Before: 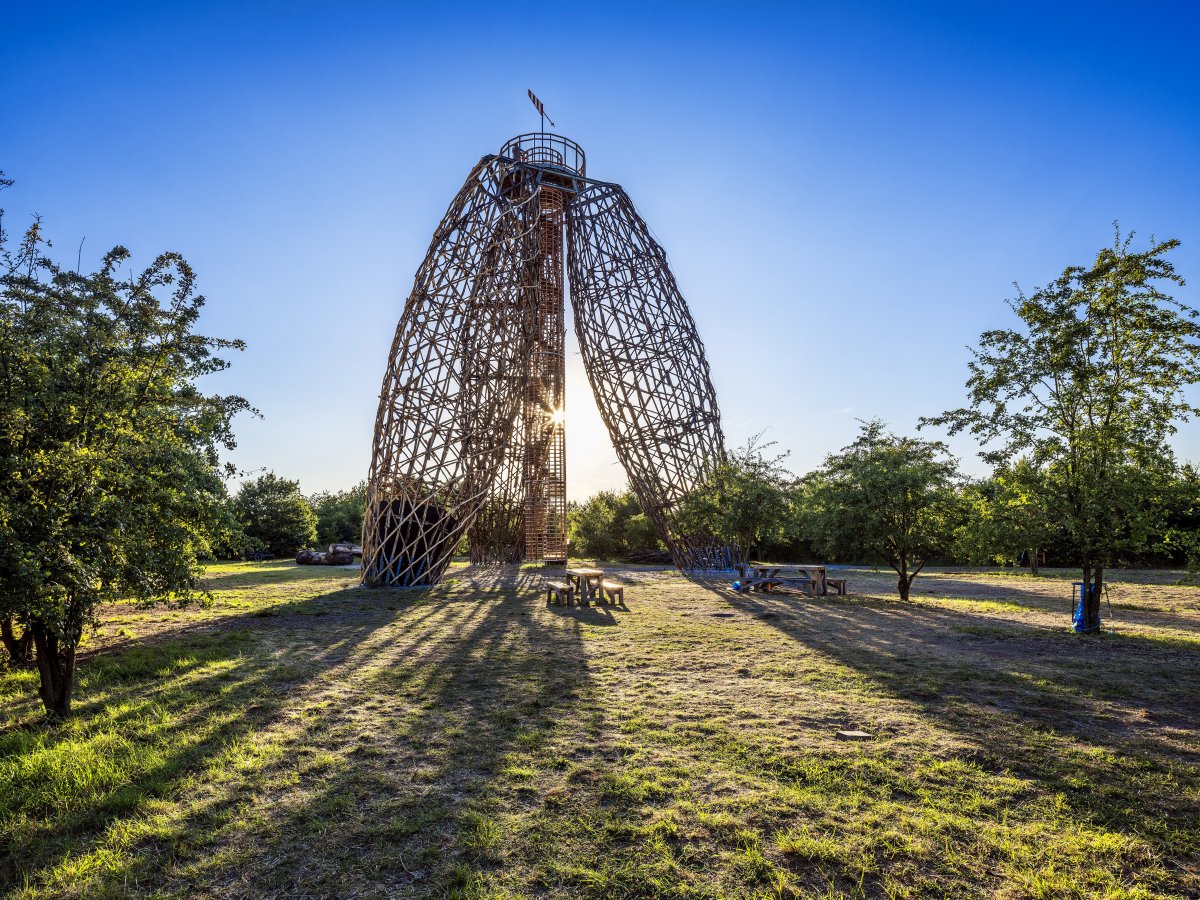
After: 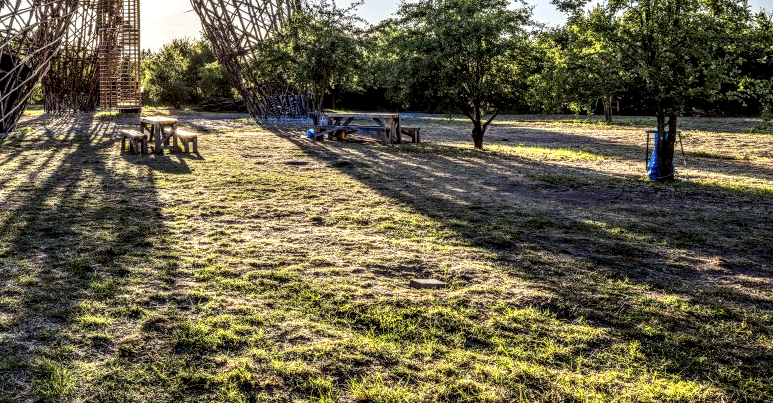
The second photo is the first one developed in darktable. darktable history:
crop and rotate: left 35.509%, top 50.238%, bottom 4.934%
local contrast: highlights 0%, shadows 0%, detail 182%
